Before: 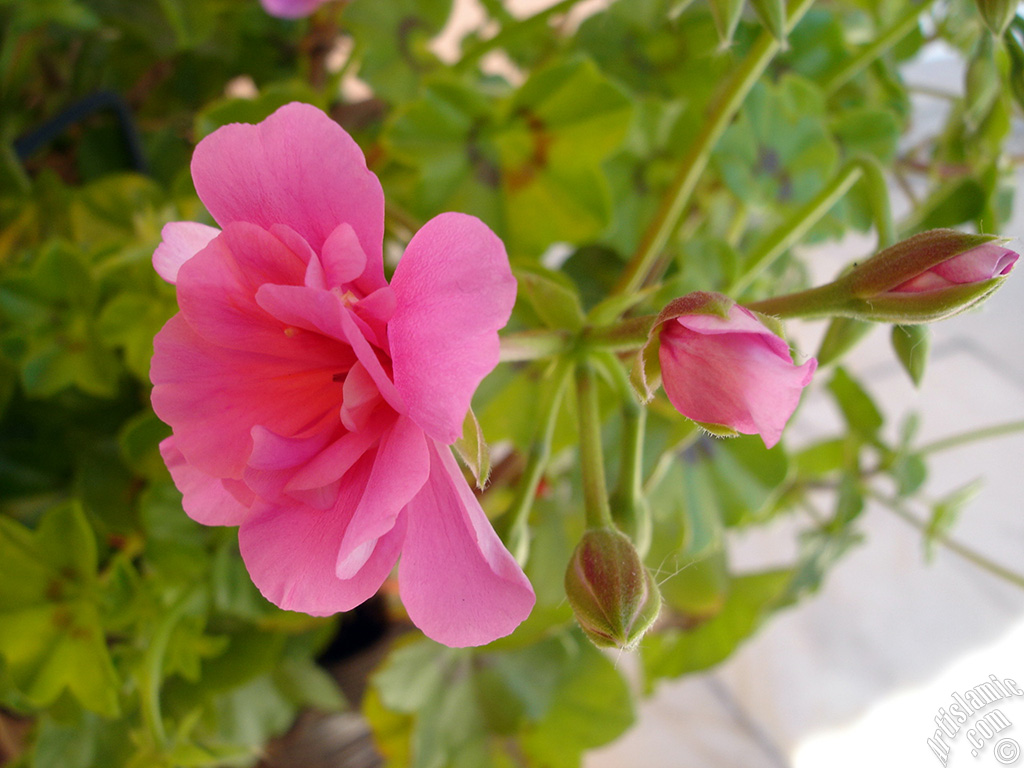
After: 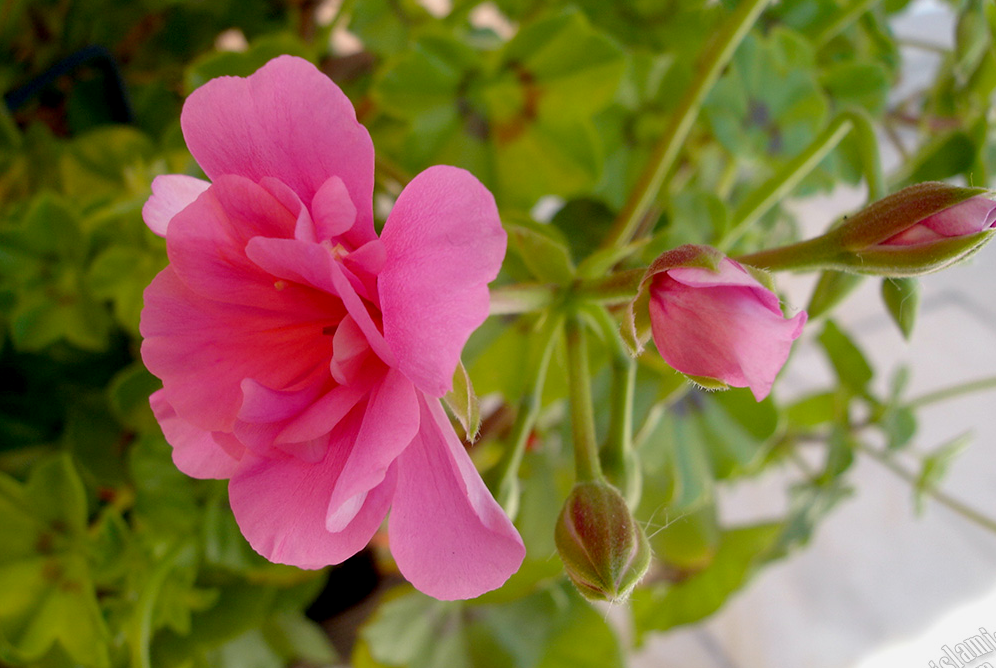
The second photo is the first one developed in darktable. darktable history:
crop: left 1.056%, top 6.186%, right 1.583%, bottom 6.811%
exposure: black level correction 0.009, exposure -0.16 EV, compensate highlight preservation false
